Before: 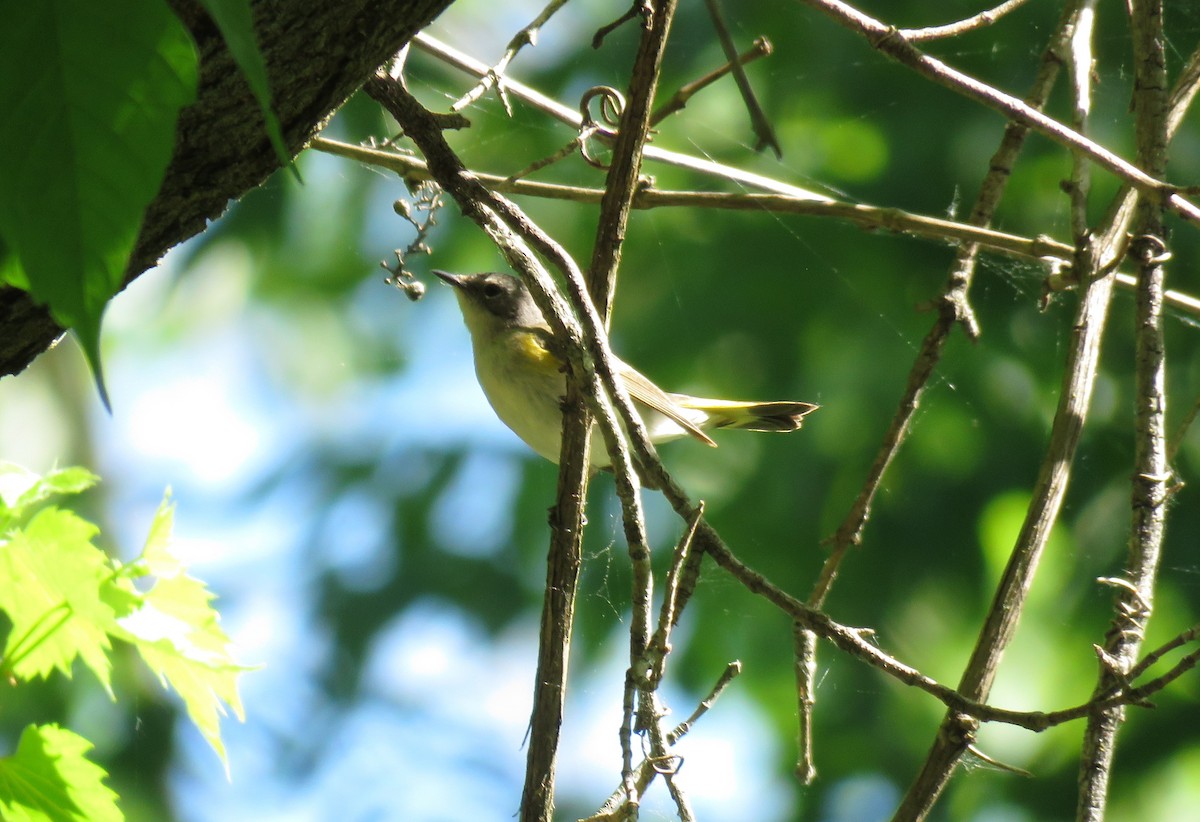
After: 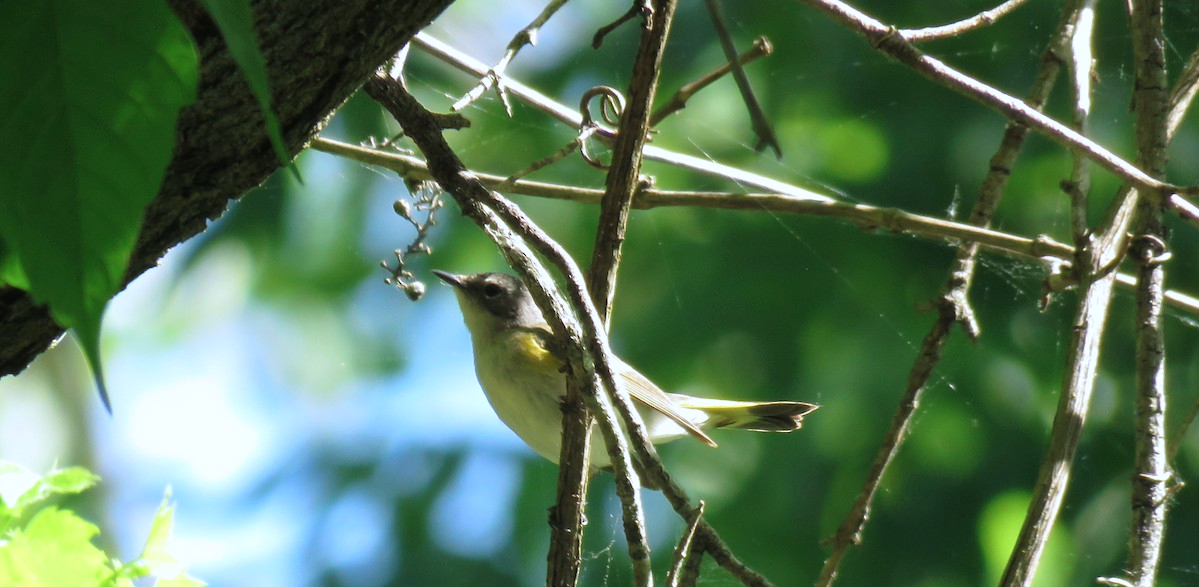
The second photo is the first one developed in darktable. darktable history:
color calibration: illuminant as shot in camera, x 0.366, y 0.378, temperature 4425.7 K, saturation algorithm version 1 (2020)
crop: bottom 28.576%
